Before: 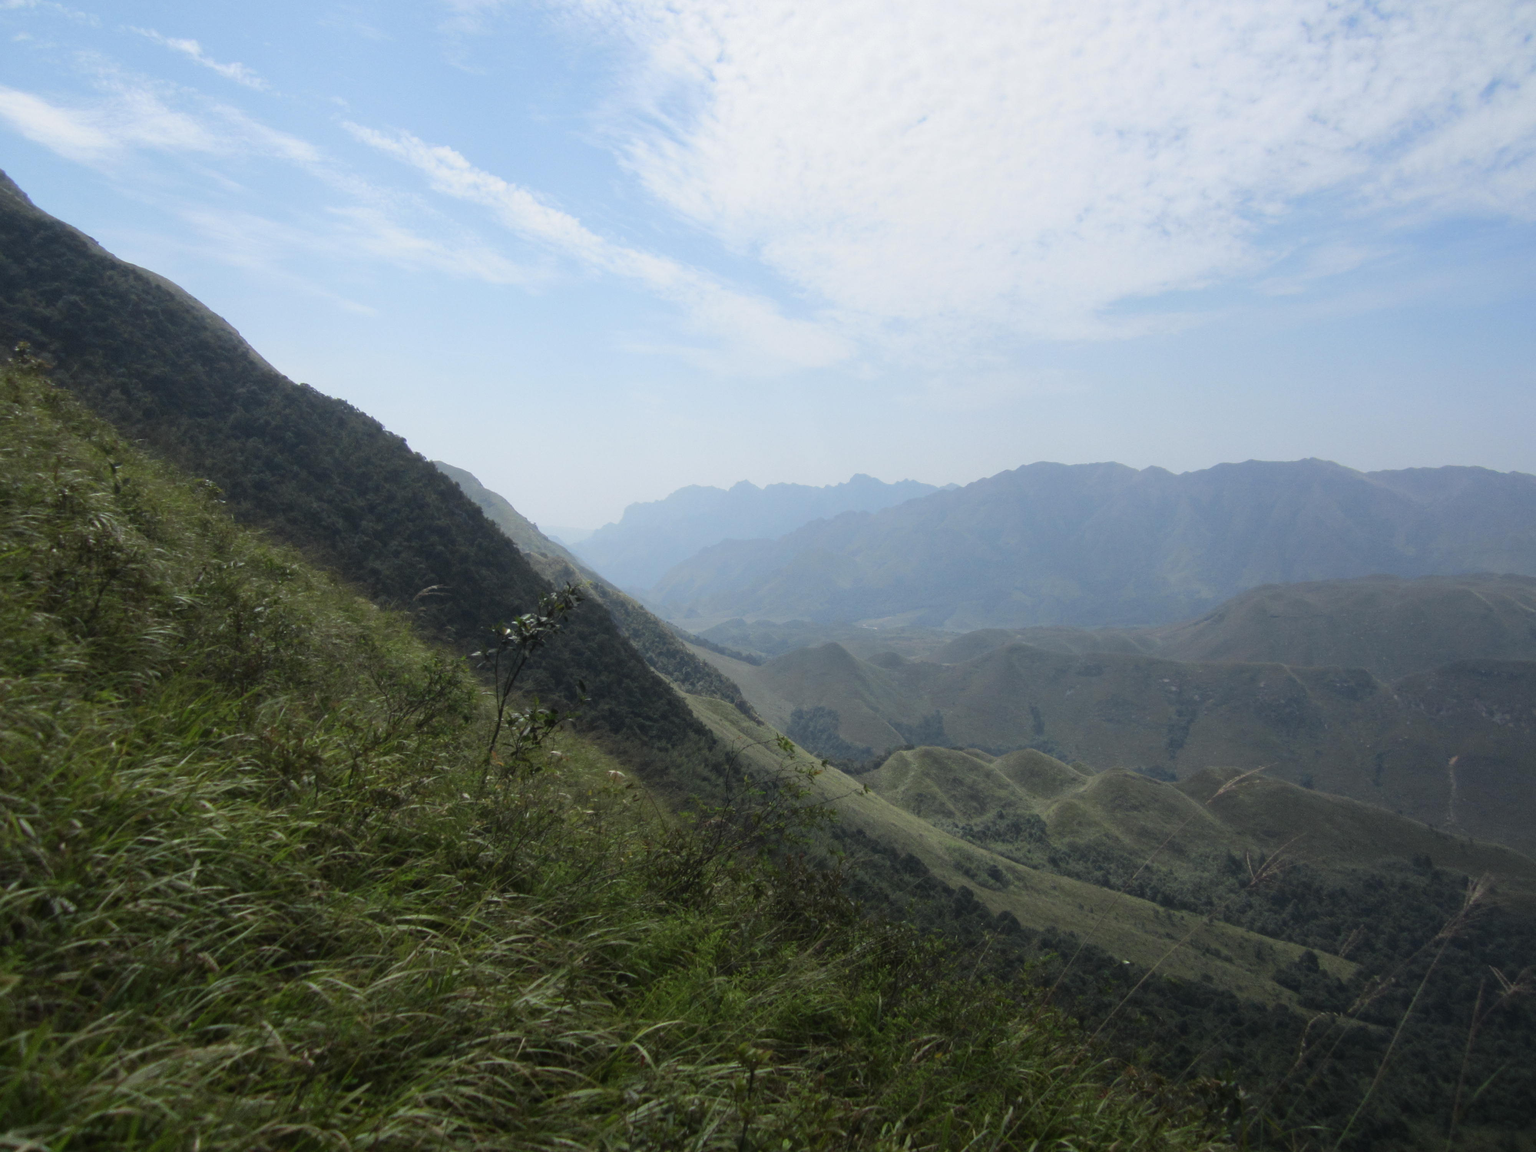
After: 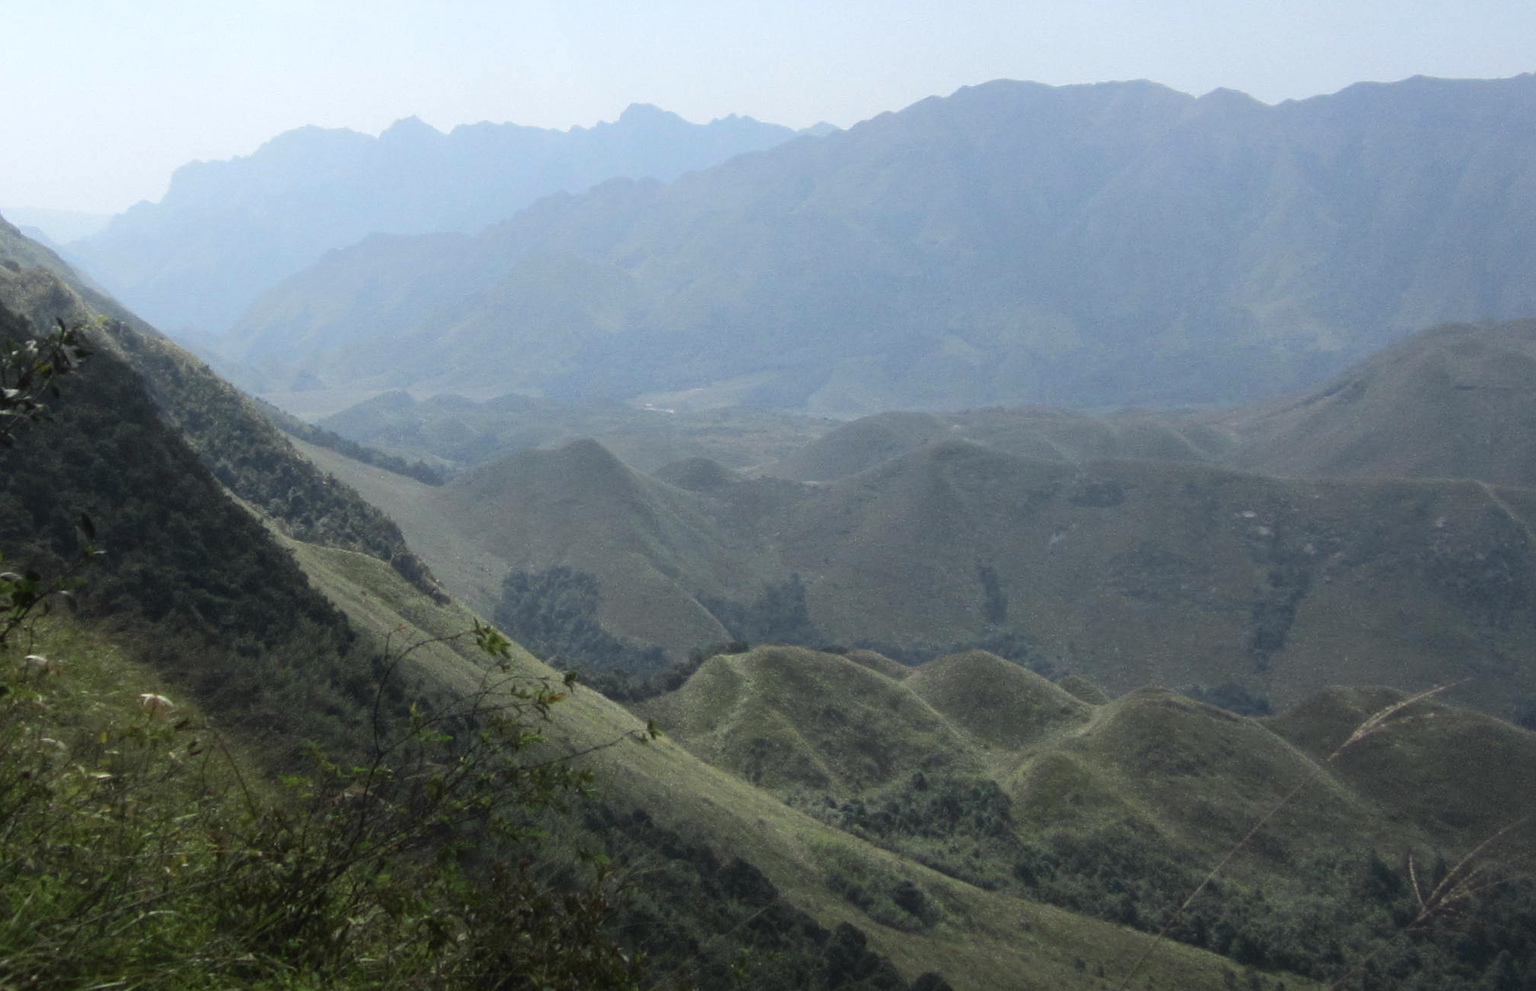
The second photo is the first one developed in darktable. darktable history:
tone equalizer: -8 EV -0.417 EV, -7 EV -0.389 EV, -6 EV -0.333 EV, -5 EV -0.222 EV, -3 EV 0.222 EV, -2 EV 0.333 EV, -1 EV 0.389 EV, +0 EV 0.417 EV, edges refinement/feathering 500, mask exposure compensation -1.57 EV, preserve details no
crop: left 35.03%, top 36.625%, right 14.663%, bottom 20.057%
